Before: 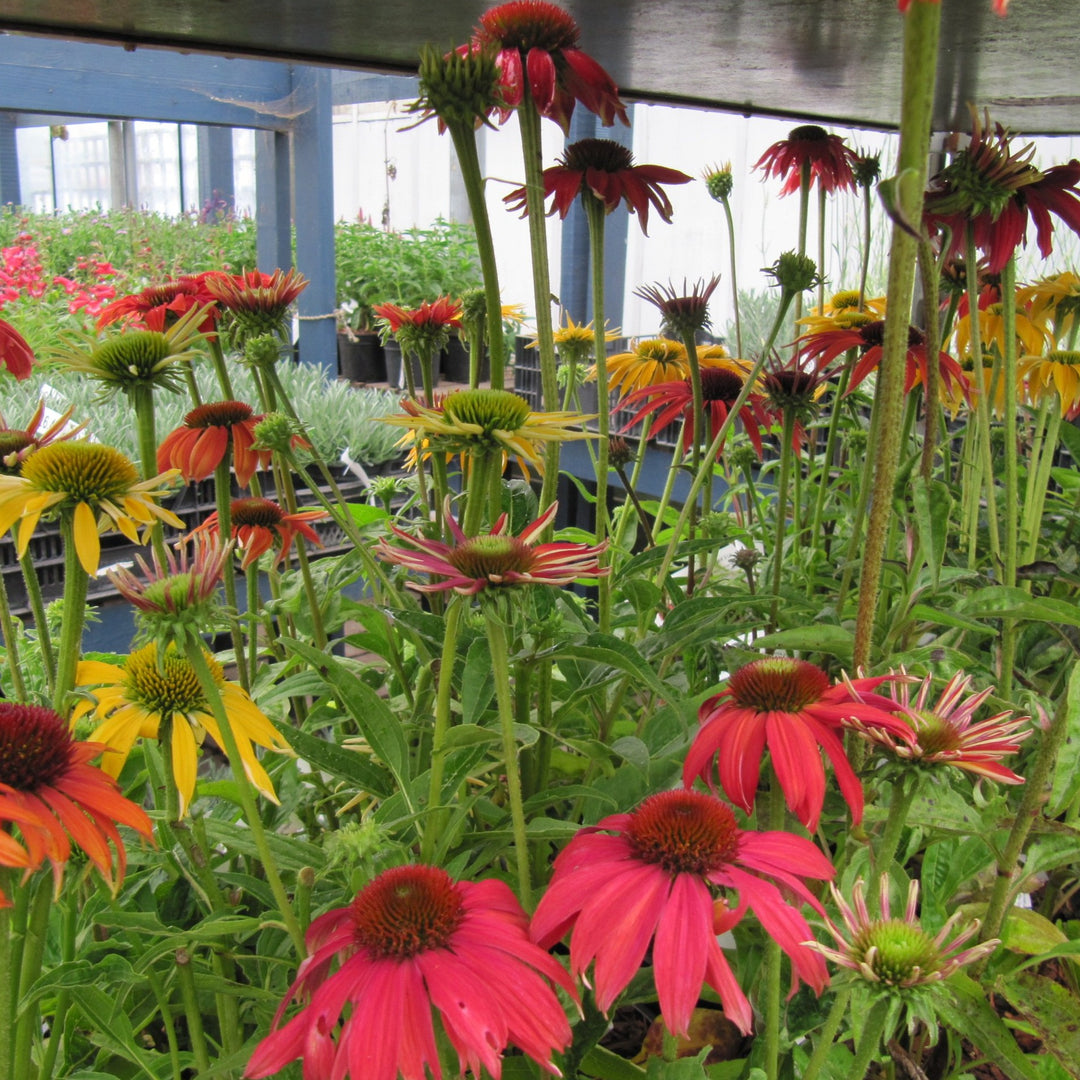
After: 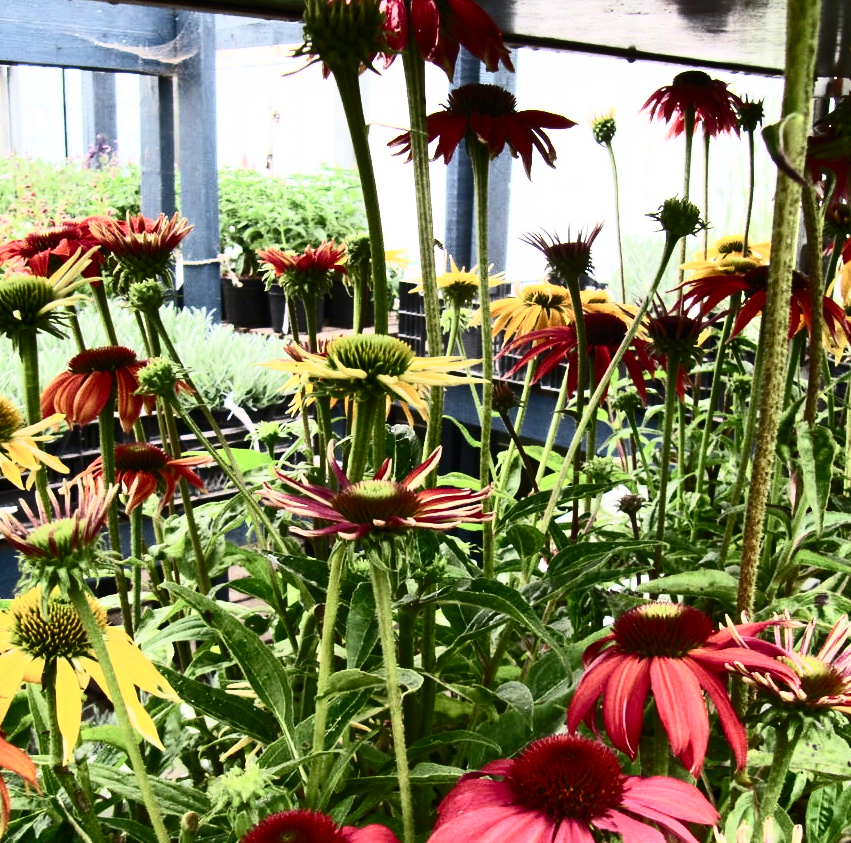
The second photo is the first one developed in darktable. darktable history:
crop and rotate: left 10.77%, top 5.1%, right 10.41%, bottom 16.76%
contrast brightness saturation: contrast 0.93, brightness 0.2
